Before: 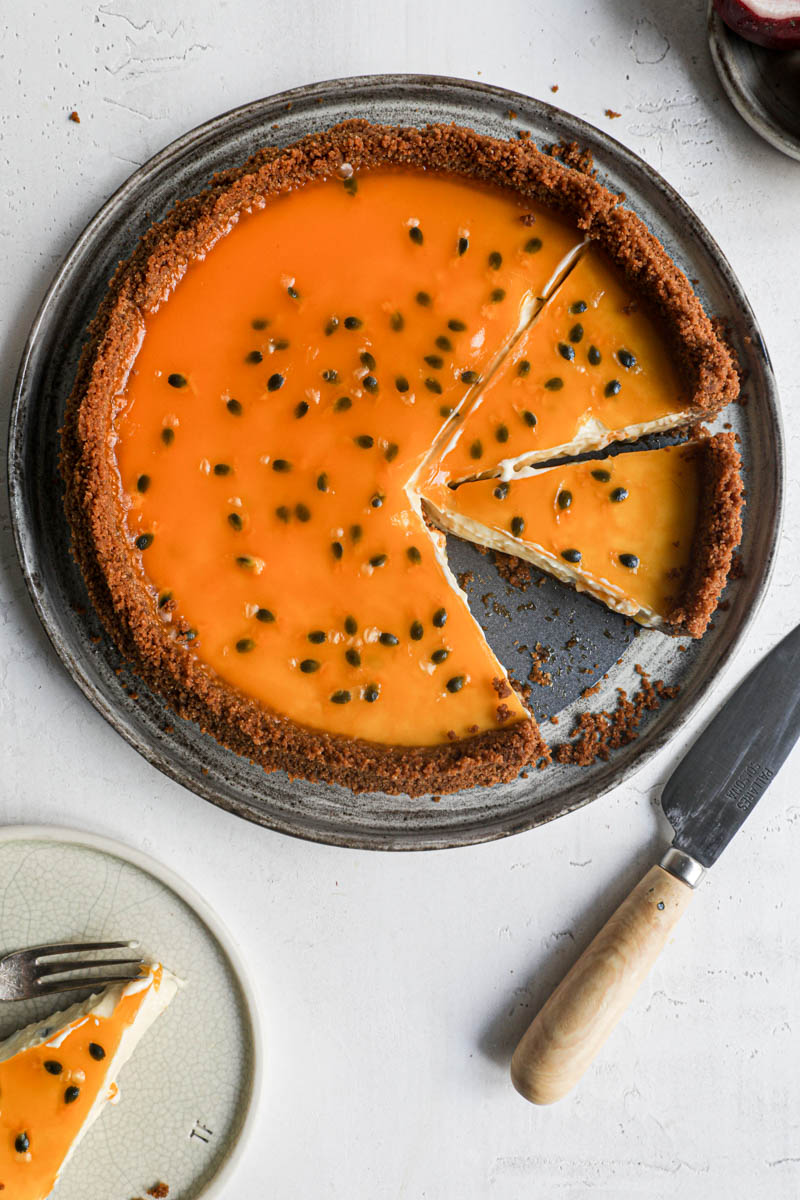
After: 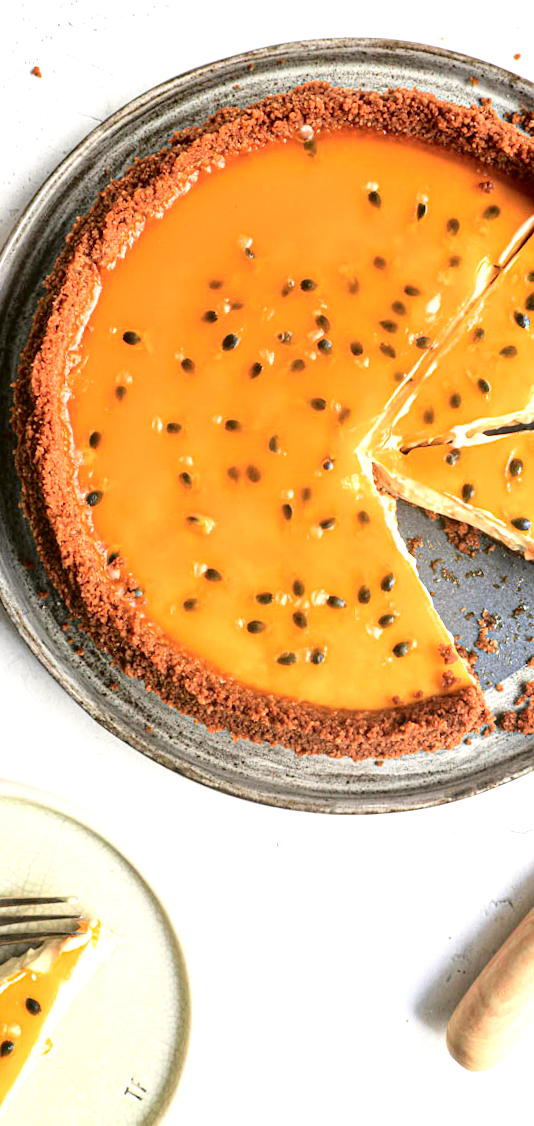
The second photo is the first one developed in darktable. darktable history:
crop and rotate: left 6.617%, right 26.717%
exposure: black level correction 0, exposure 1.1 EV, compensate highlight preservation false
tone curve: curves: ch0 [(0, 0.021) (0.049, 0.044) (0.152, 0.14) (0.328, 0.377) (0.473, 0.543) (0.641, 0.705) (0.868, 0.887) (1, 0.969)]; ch1 [(0, 0) (0.302, 0.331) (0.427, 0.433) (0.472, 0.47) (0.502, 0.503) (0.522, 0.526) (0.564, 0.591) (0.602, 0.632) (0.677, 0.701) (0.859, 0.885) (1, 1)]; ch2 [(0, 0) (0.33, 0.301) (0.447, 0.44) (0.487, 0.496) (0.502, 0.516) (0.535, 0.554) (0.565, 0.598) (0.618, 0.629) (1, 1)], color space Lab, independent channels, preserve colors none
rotate and perspective: rotation 1.57°, crop left 0.018, crop right 0.982, crop top 0.039, crop bottom 0.961
